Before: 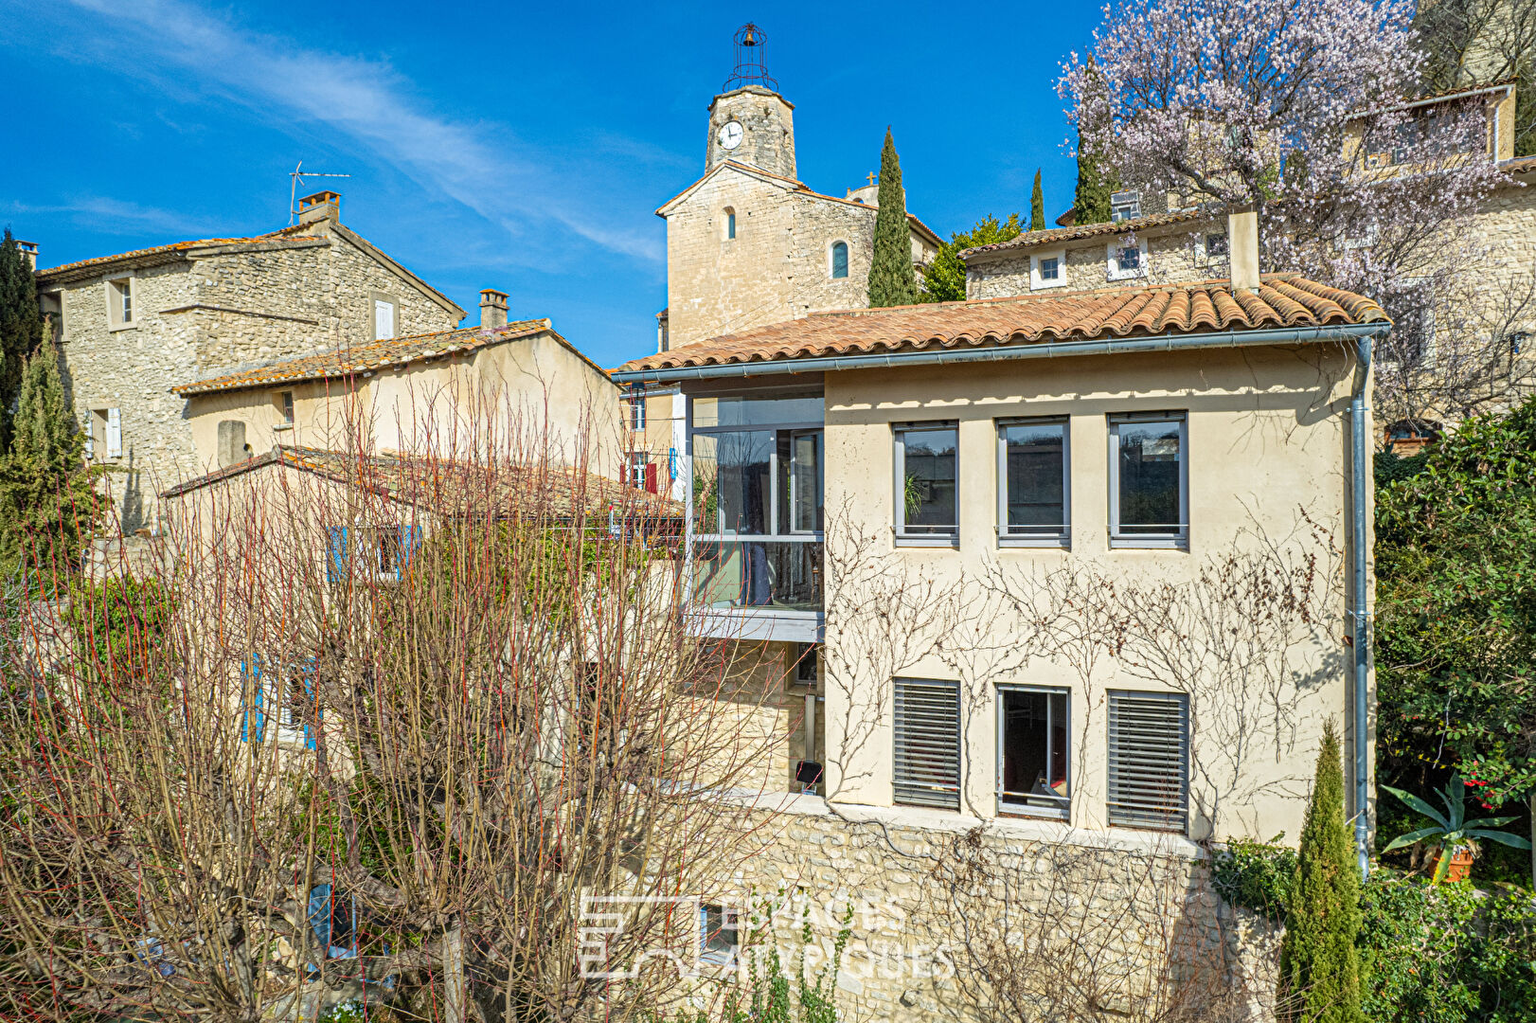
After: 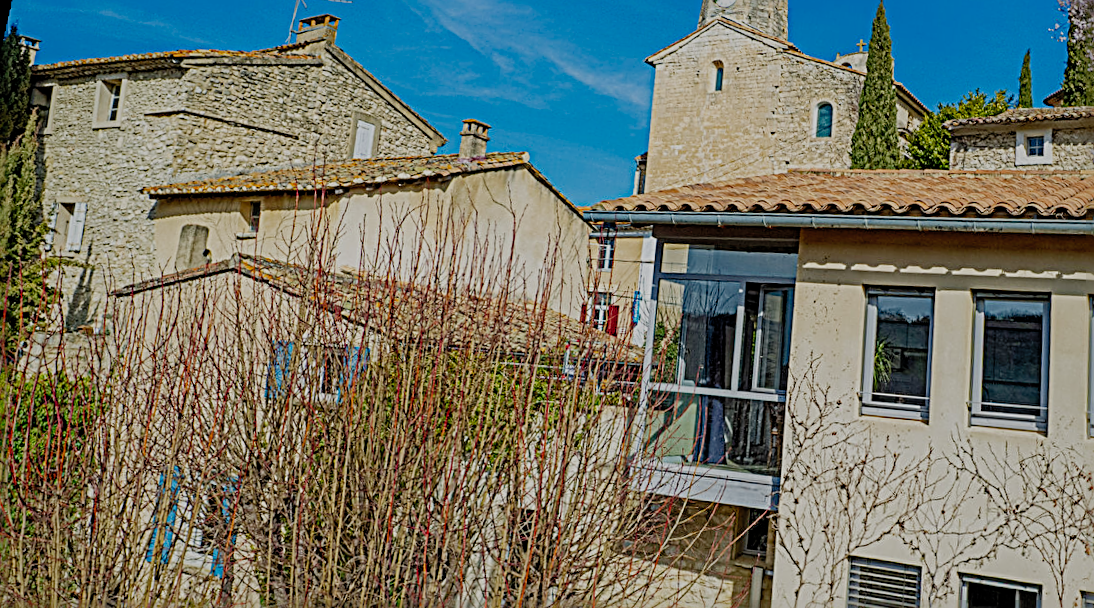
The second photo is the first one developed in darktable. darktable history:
shadows and highlights: on, module defaults
haze removal: compatibility mode true, adaptive false
fill light: on, module defaults
rotate and perspective: rotation 0.128°, lens shift (vertical) -0.181, lens shift (horizontal) -0.044, shear 0.001, automatic cropping off
crop and rotate: angle -4.99°, left 2.122%, top 6.945%, right 27.566%, bottom 30.519%
sharpen: radius 3.025, amount 0.757
filmic rgb: middle gray luminance 29%, black relative exposure -10.3 EV, white relative exposure 5.5 EV, threshold 6 EV, target black luminance 0%, hardness 3.95, latitude 2.04%, contrast 1.132, highlights saturation mix 5%, shadows ↔ highlights balance 15.11%, add noise in highlights 0, preserve chrominance no, color science v3 (2019), use custom middle-gray values true, iterations of high-quality reconstruction 0, contrast in highlights soft, enable highlight reconstruction true
